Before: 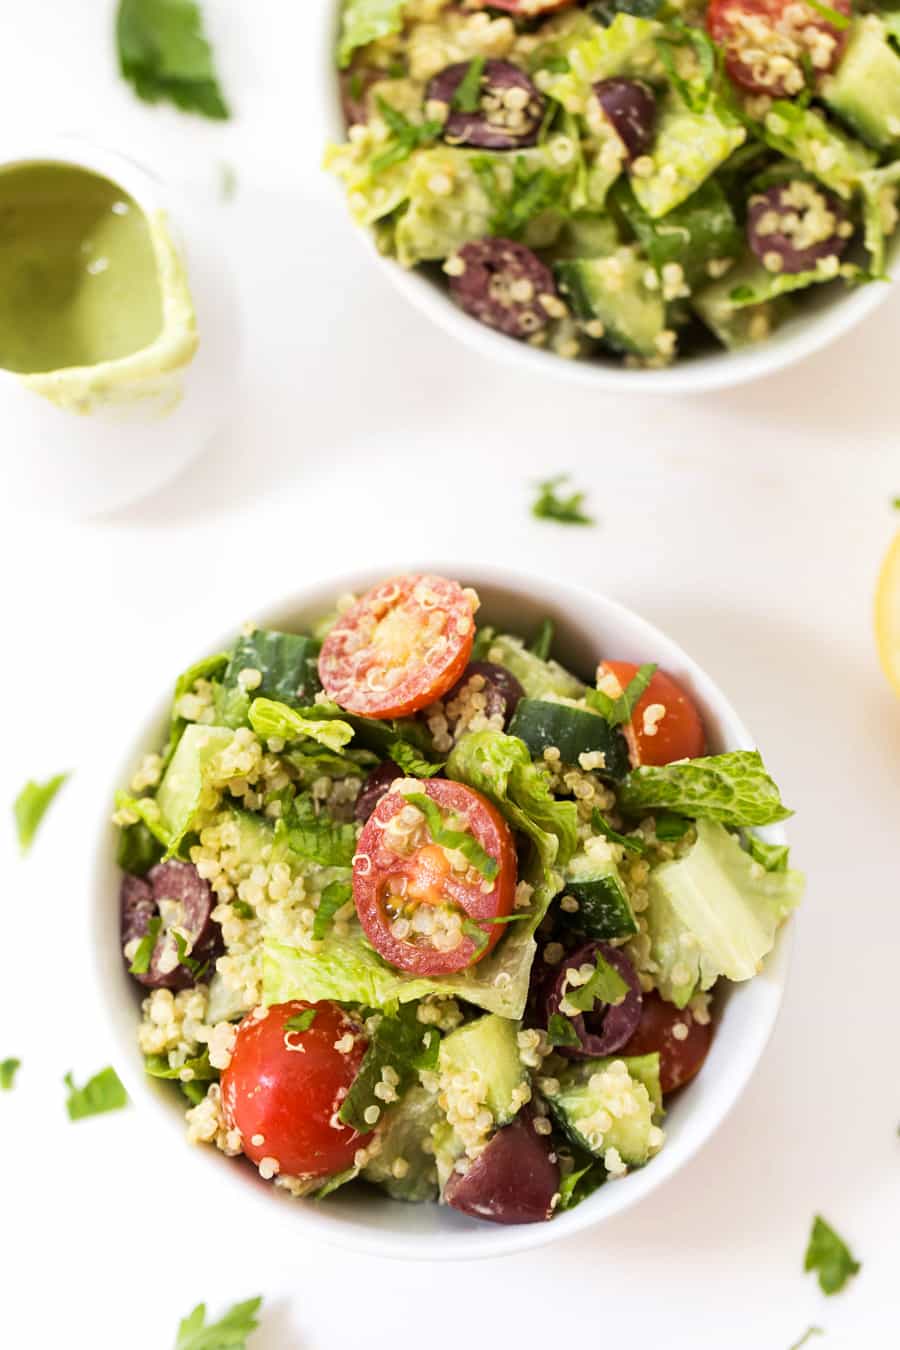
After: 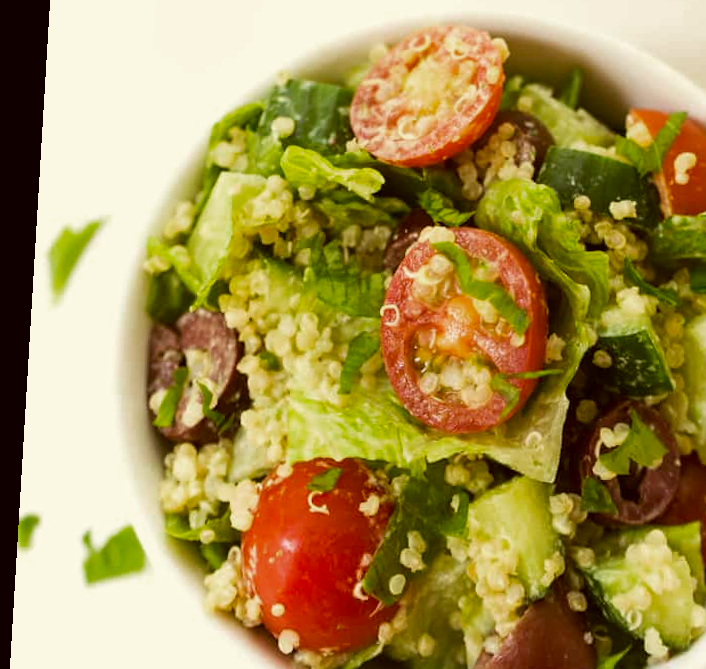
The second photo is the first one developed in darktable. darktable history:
color zones: curves: ch0 [(0, 0.444) (0.143, 0.442) (0.286, 0.441) (0.429, 0.441) (0.571, 0.441) (0.714, 0.441) (0.857, 0.442) (1, 0.444)]
rotate and perspective: rotation 0.128°, lens shift (vertical) -0.181, lens shift (horizontal) -0.044, shear 0.001, automatic cropping off
color correction: highlights a* -1.43, highlights b* 10.12, shadows a* 0.395, shadows b* 19.35
crop: top 36.498%, right 27.964%, bottom 14.995%
